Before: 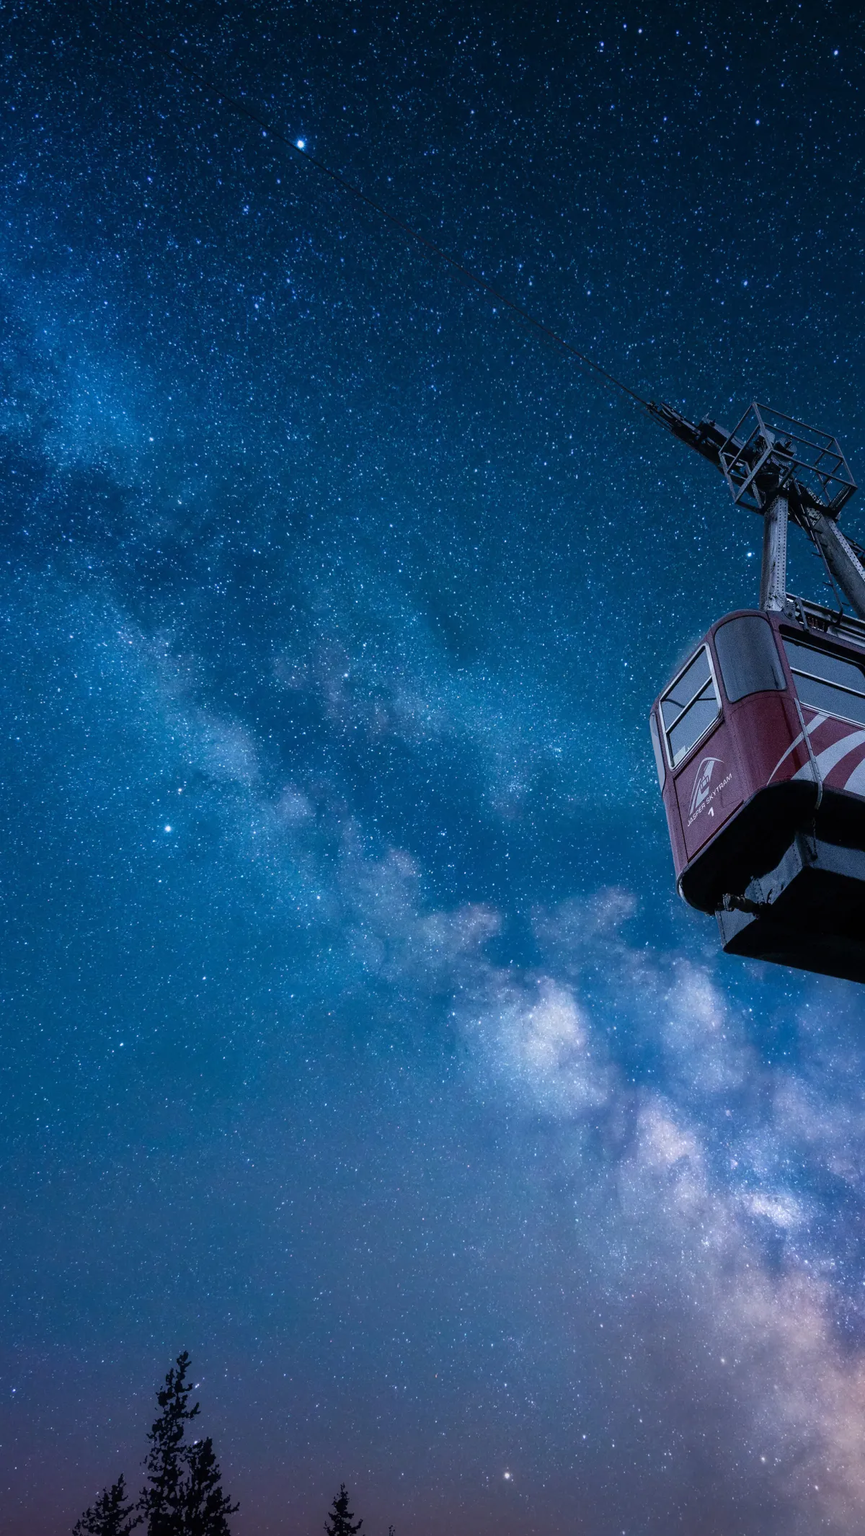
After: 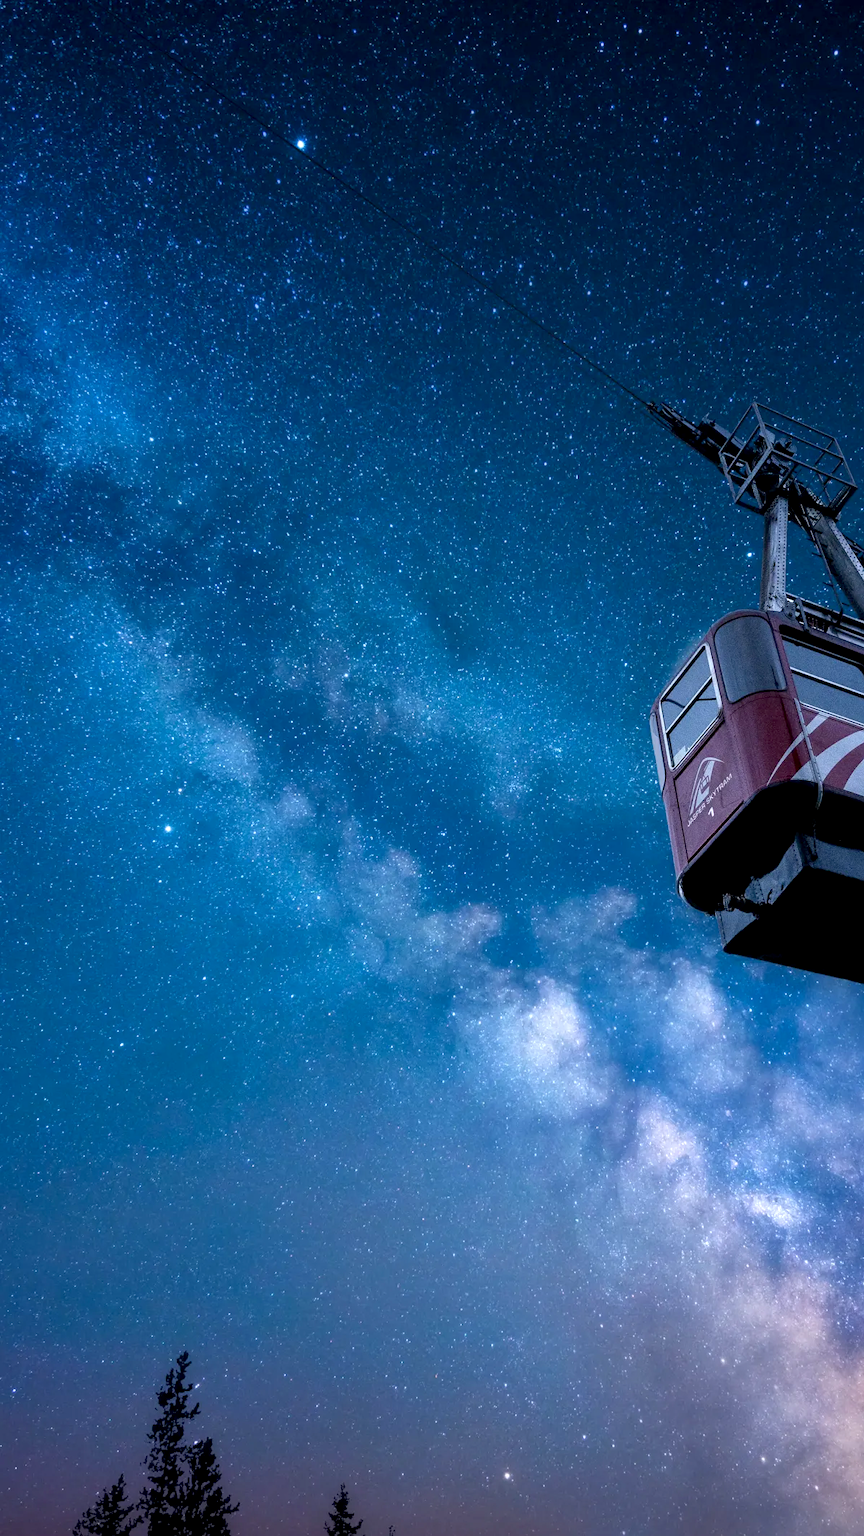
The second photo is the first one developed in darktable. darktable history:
exposure: black level correction 0.005, exposure 0.409 EV, compensate exposure bias true, compensate highlight preservation false
